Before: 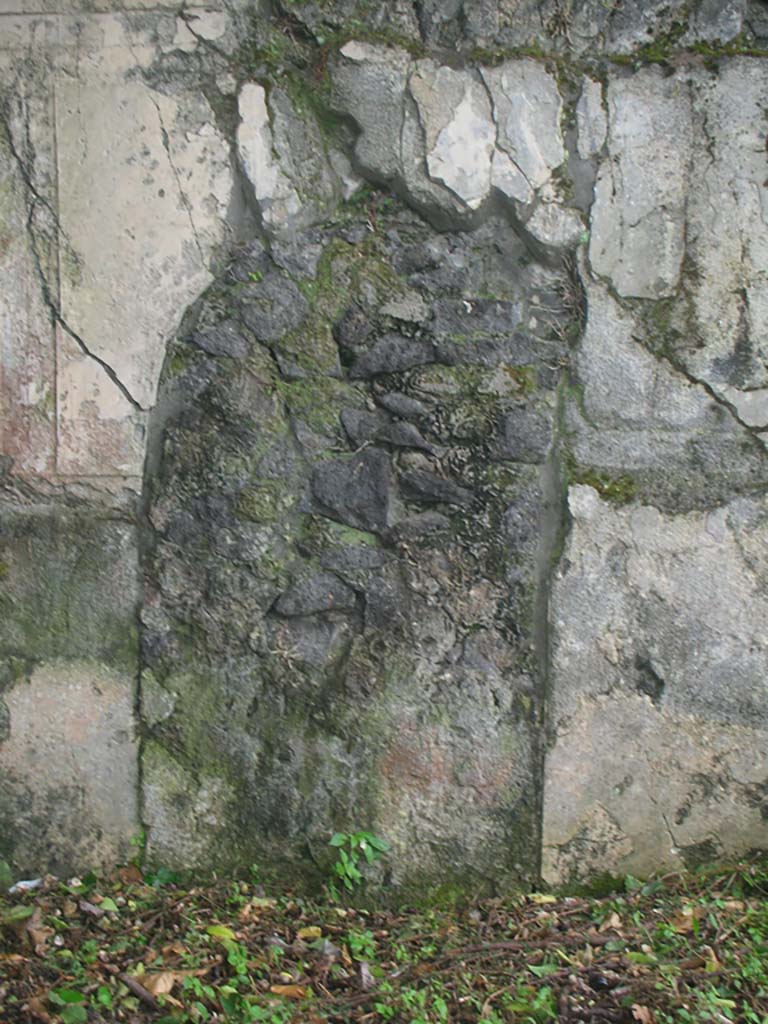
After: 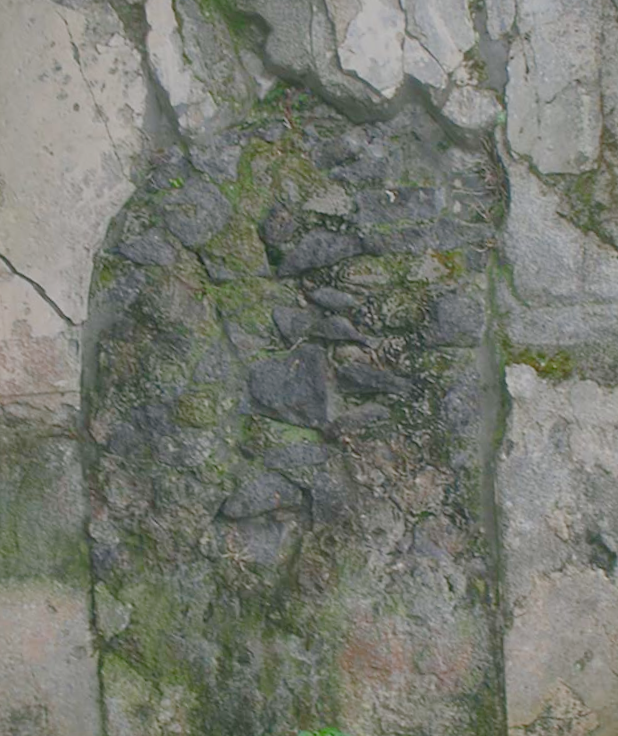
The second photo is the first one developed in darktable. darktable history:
color balance rgb: shadows lift › chroma 1%, shadows lift › hue 113°, highlights gain › chroma 0.2%, highlights gain › hue 333°, perceptual saturation grading › global saturation 20%, perceptual saturation grading › highlights -50%, perceptual saturation grading › shadows 25%, contrast -30%
rotate and perspective: rotation -4.57°, crop left 0.054, crop right 0.944, crop top 0.087, crop bottom 0.914
crop and rotate: left 7.196%, top 4.574%, right 10.605%, bottom 13.178%
